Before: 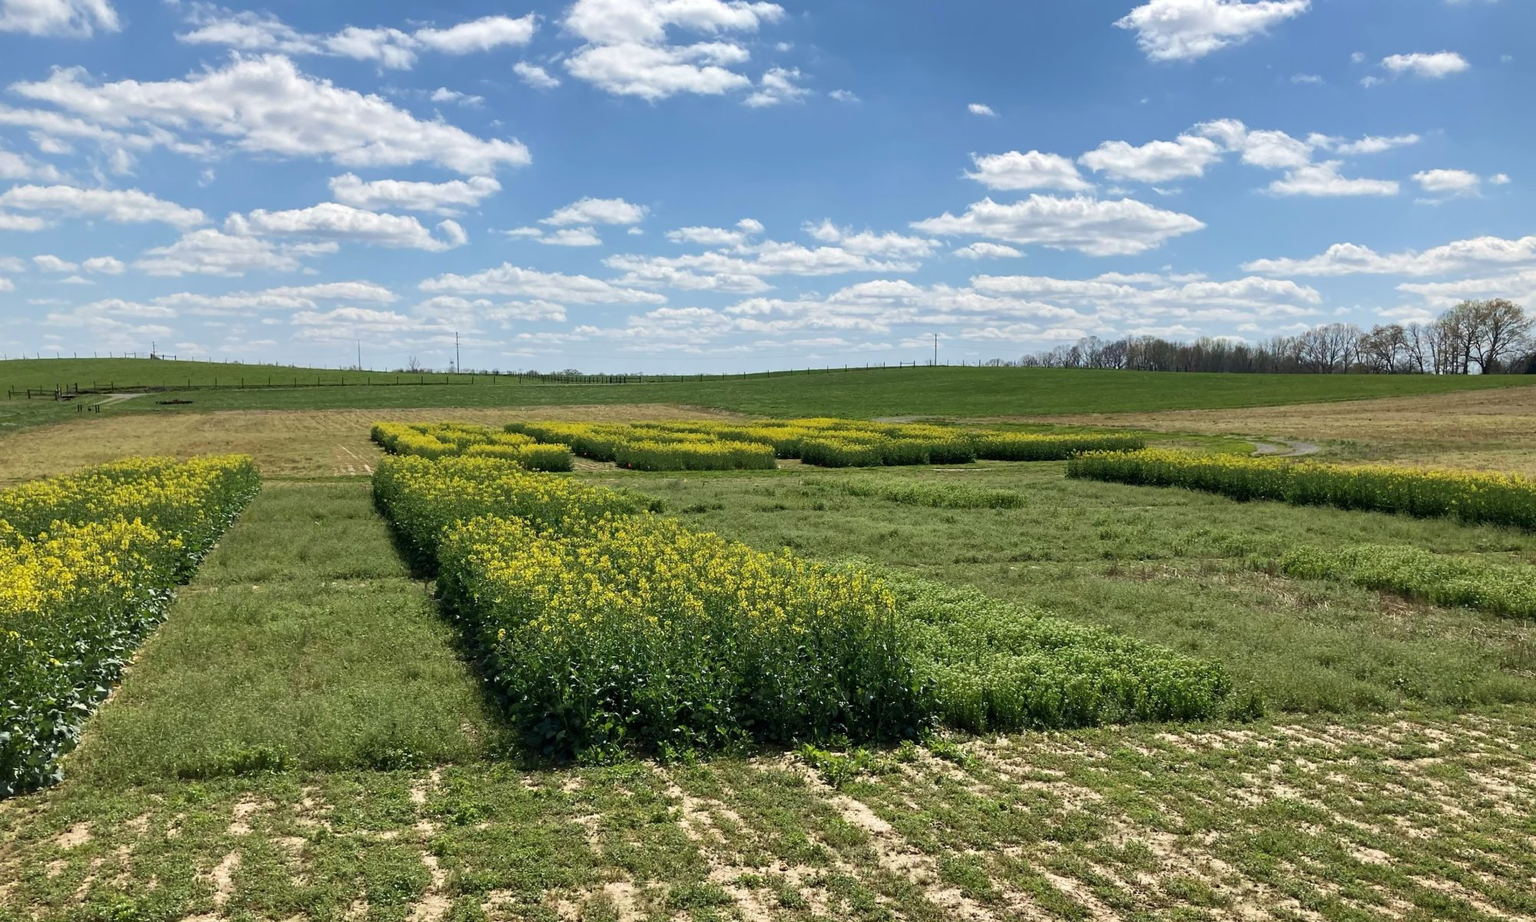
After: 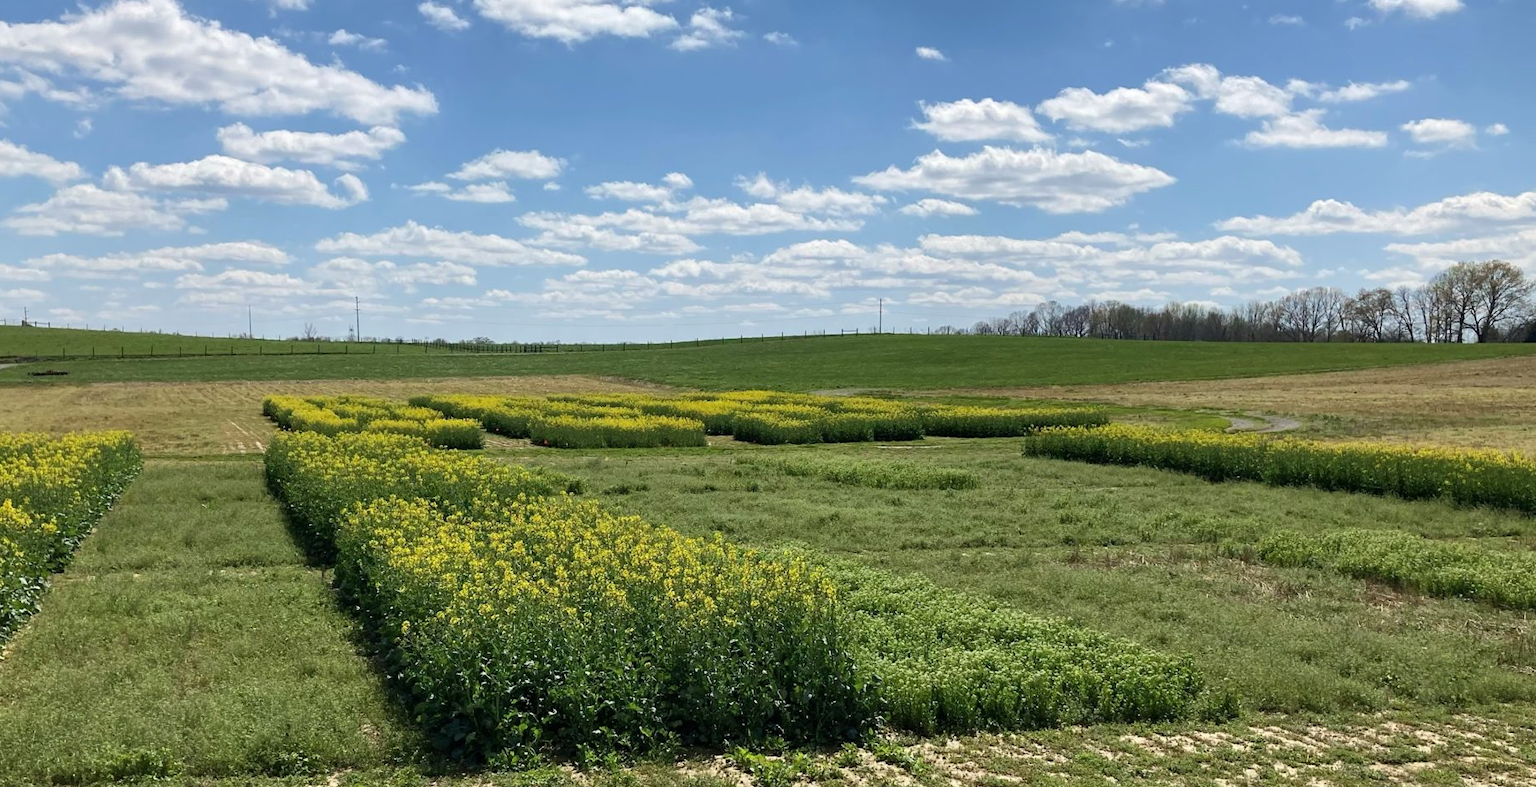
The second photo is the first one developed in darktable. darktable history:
crop: left 8.523%, top 6.61%, bottom 15.218%
